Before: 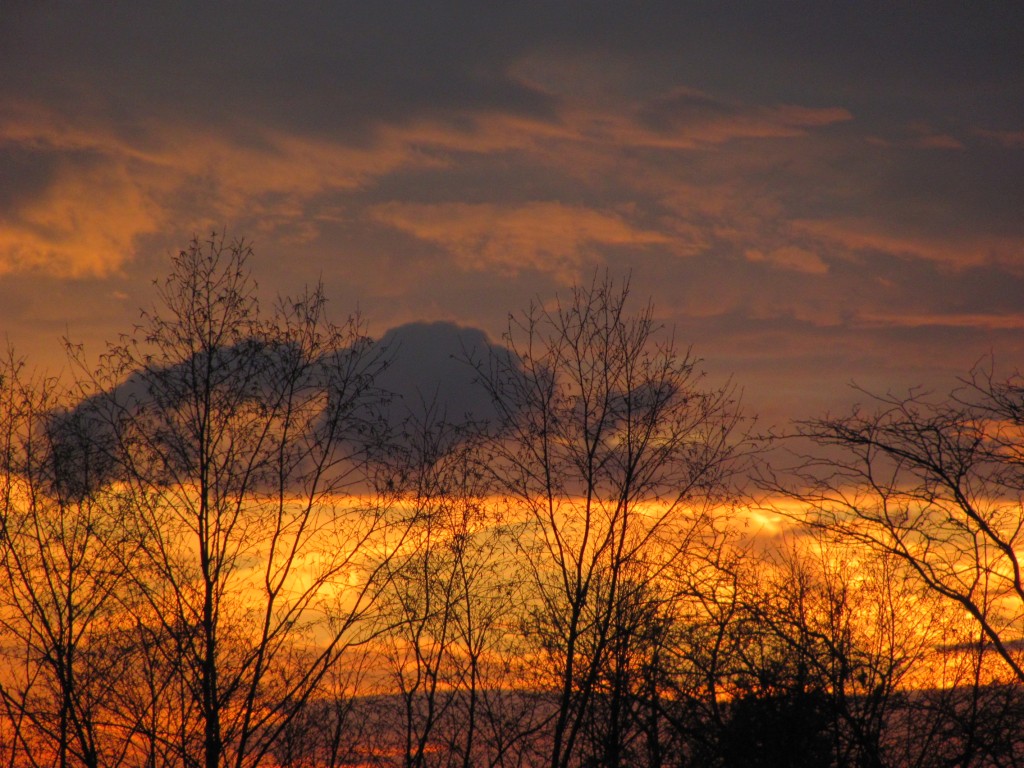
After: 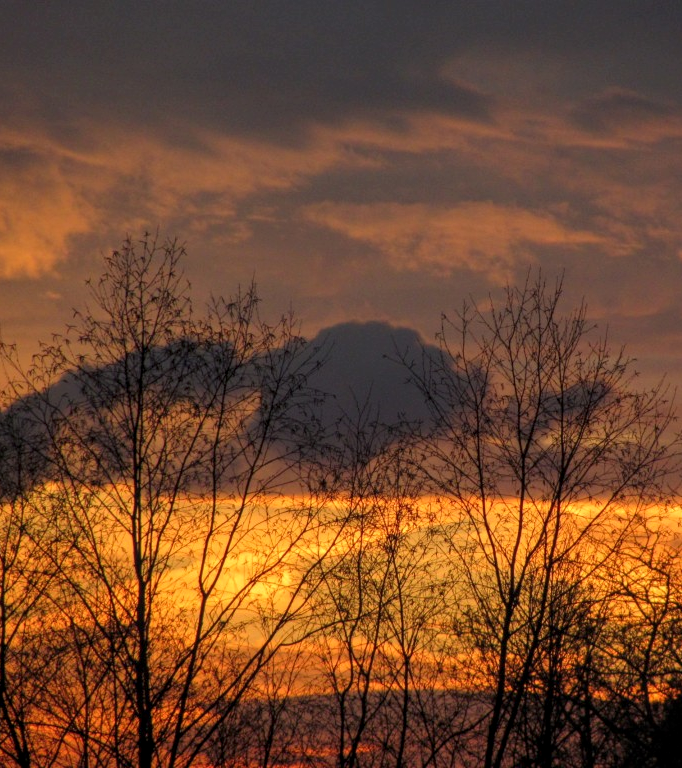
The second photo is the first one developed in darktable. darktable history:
local contrast: on, module defaults
crop and rotate: left 6.617%, right 26.717%
